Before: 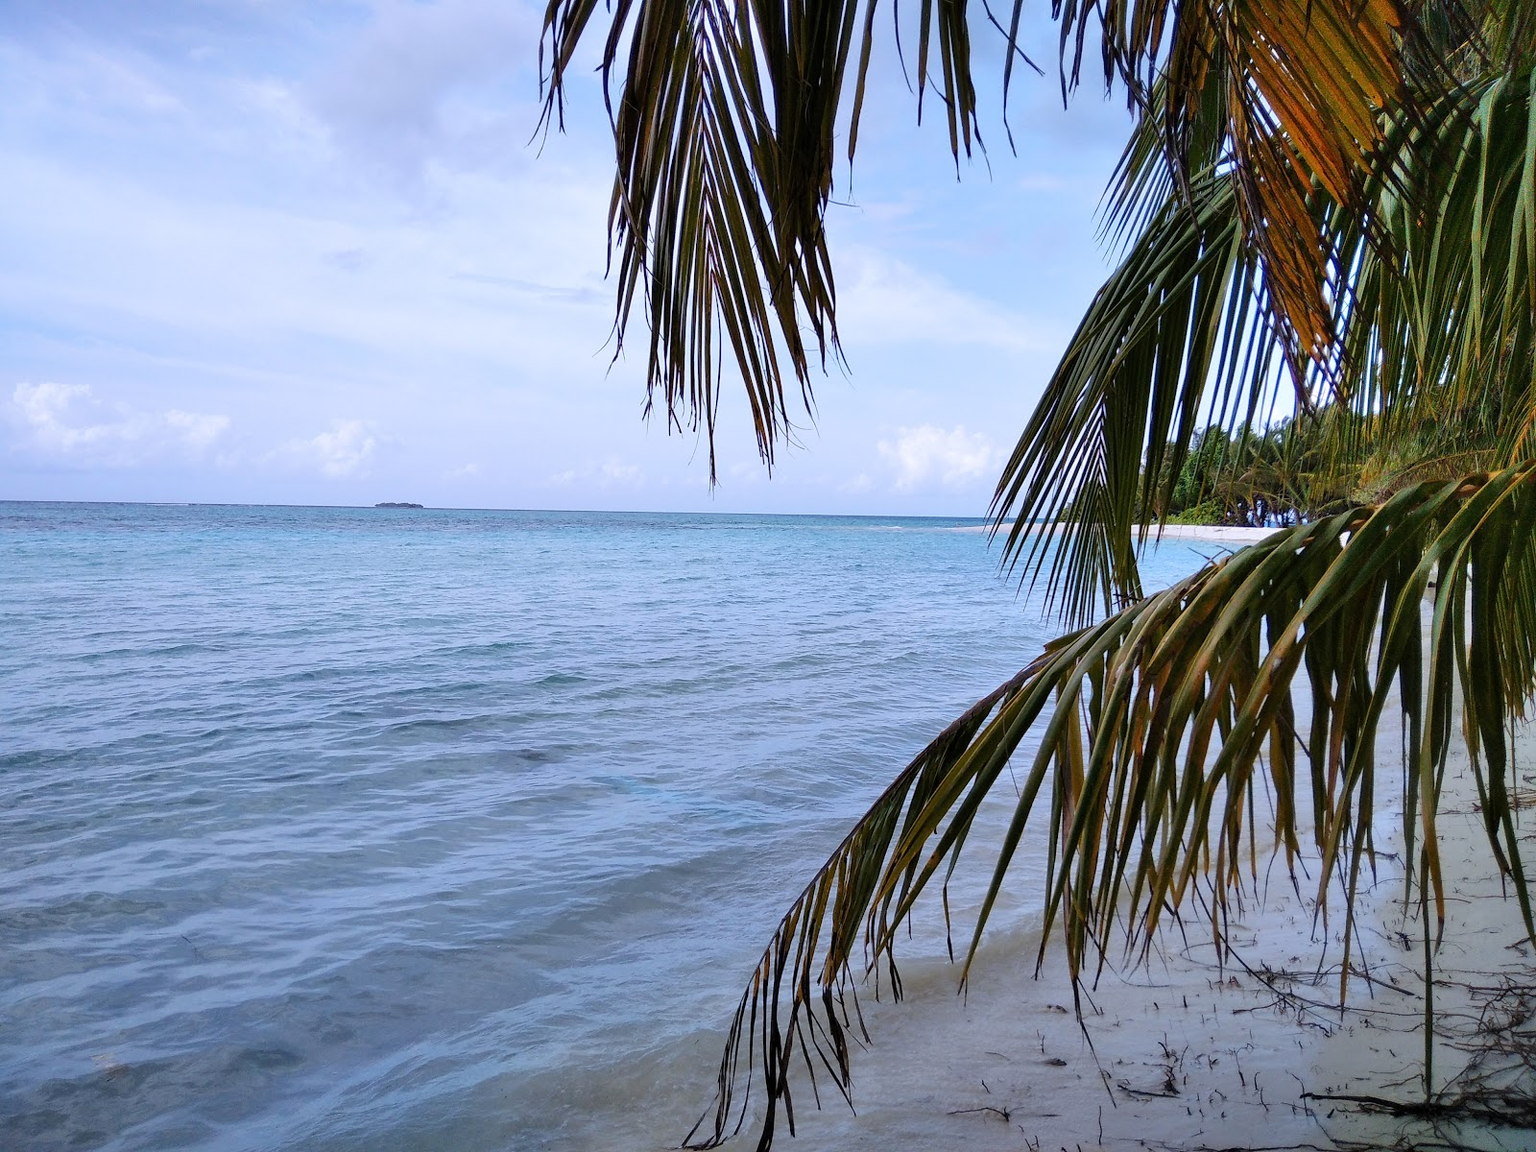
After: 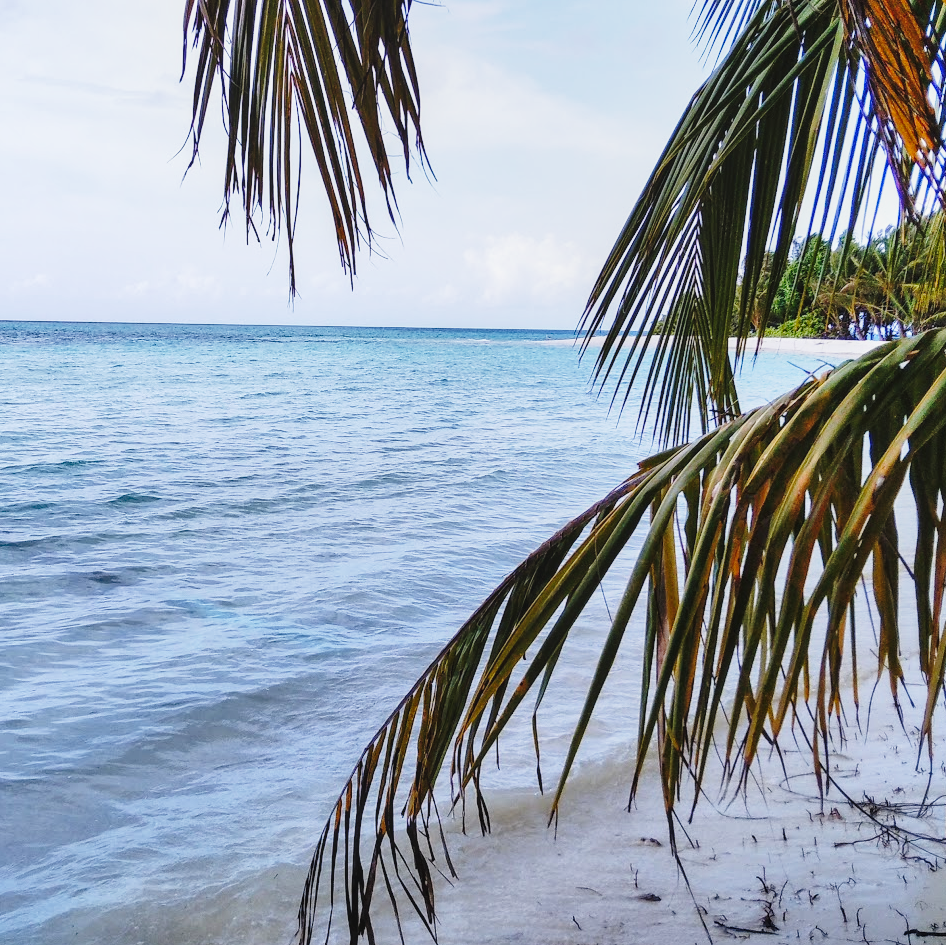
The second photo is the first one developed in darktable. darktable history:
local contrast: detail 109%
crop and rotate: left 28.169%, top 17.421%, right 12.677%, bottom 3.791%
base curve: curves: ch0 [(0, 0) (0.028, 0.03) (0.121, 0.232) (0.46, 0.748) (0.859, 0.968) (1, 1)], preserve colors none
shadows and highlights: low approximation 0.01, soften with gaussian
